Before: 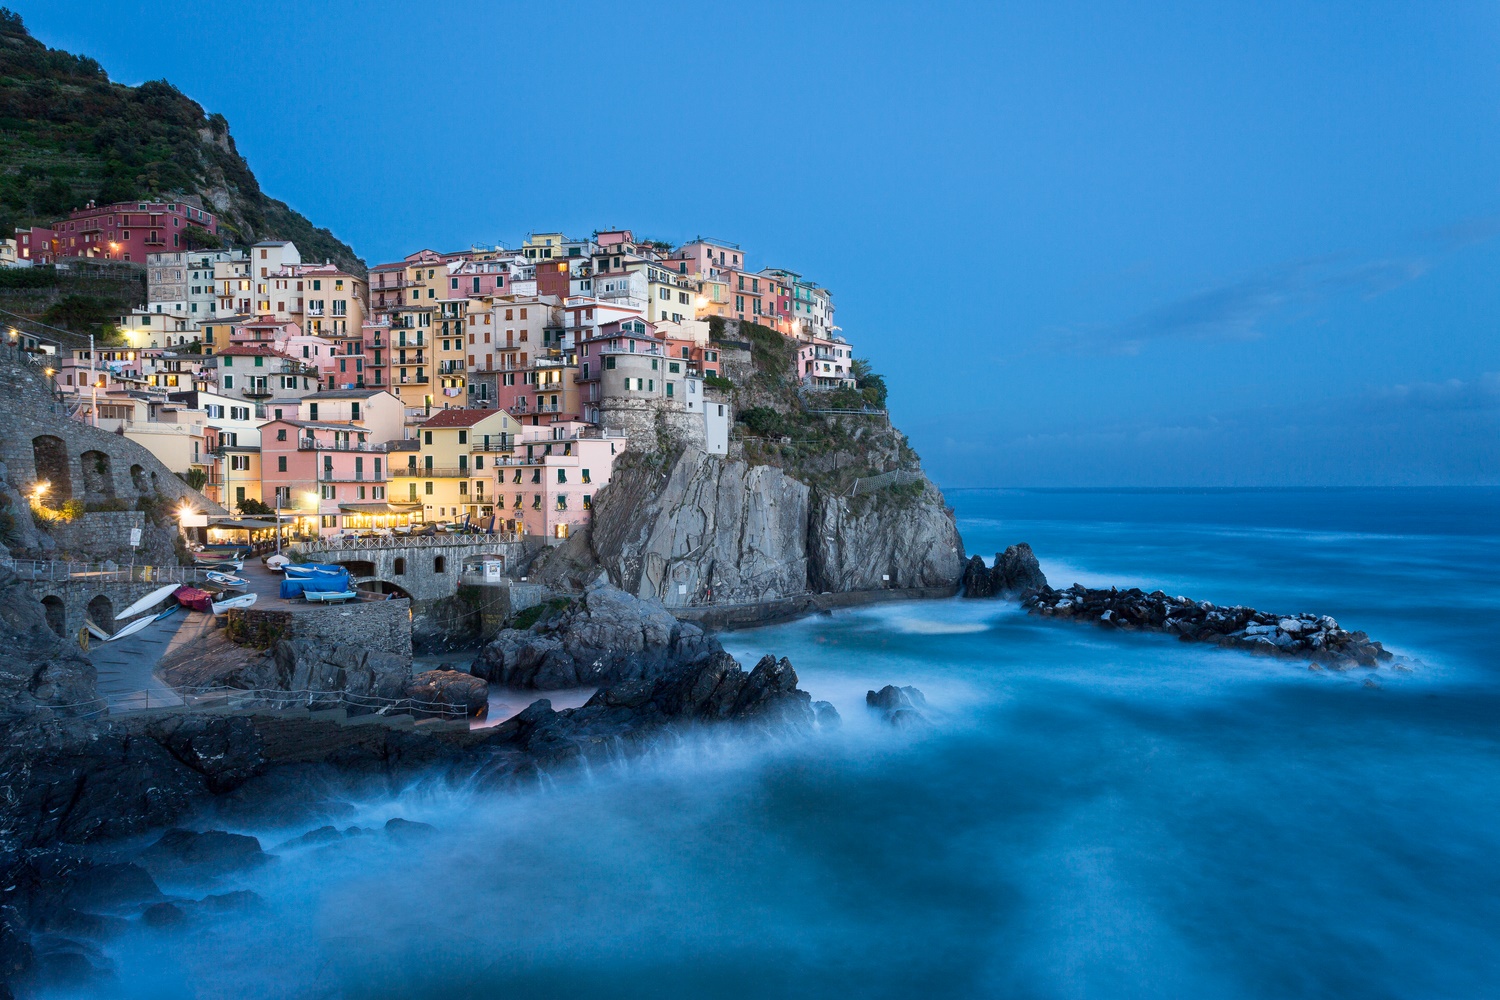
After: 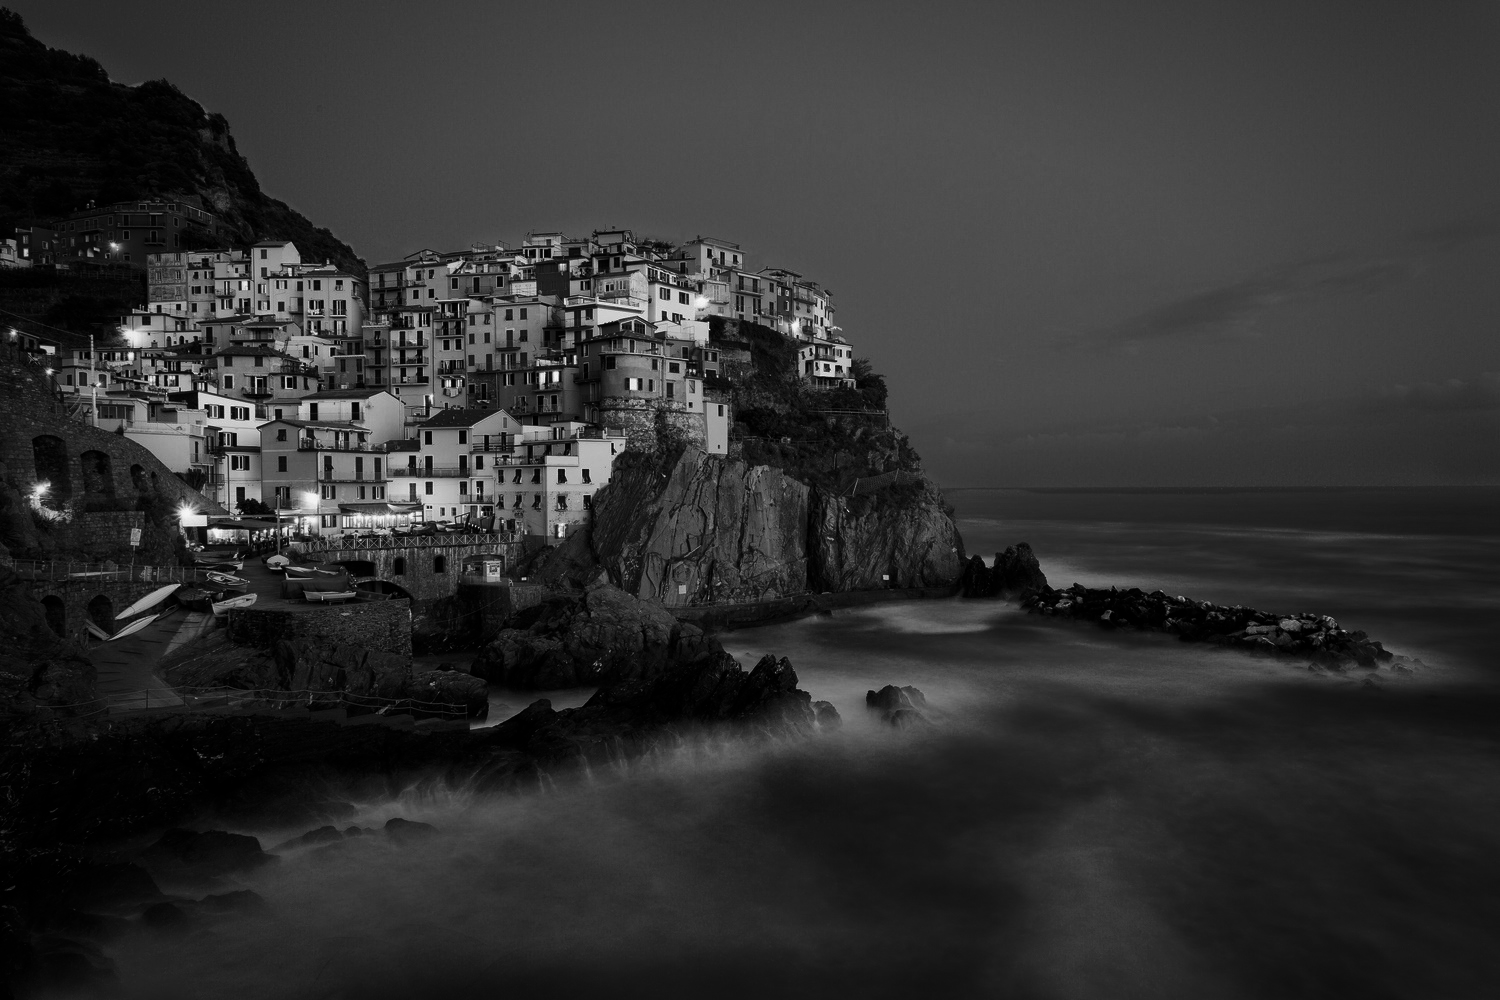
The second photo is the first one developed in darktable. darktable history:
contrast brightness saturation: contrast -0.03, brightness -0.59, saturation -1
color balance: lift [1, 1.015, 1.004, 0.985], gamma [1, 0.958, 0.971, 1.042], gain [1, 0.956, 0.977, 1.044]
vignetting: fall-off radius 60%, automatic ratio true
